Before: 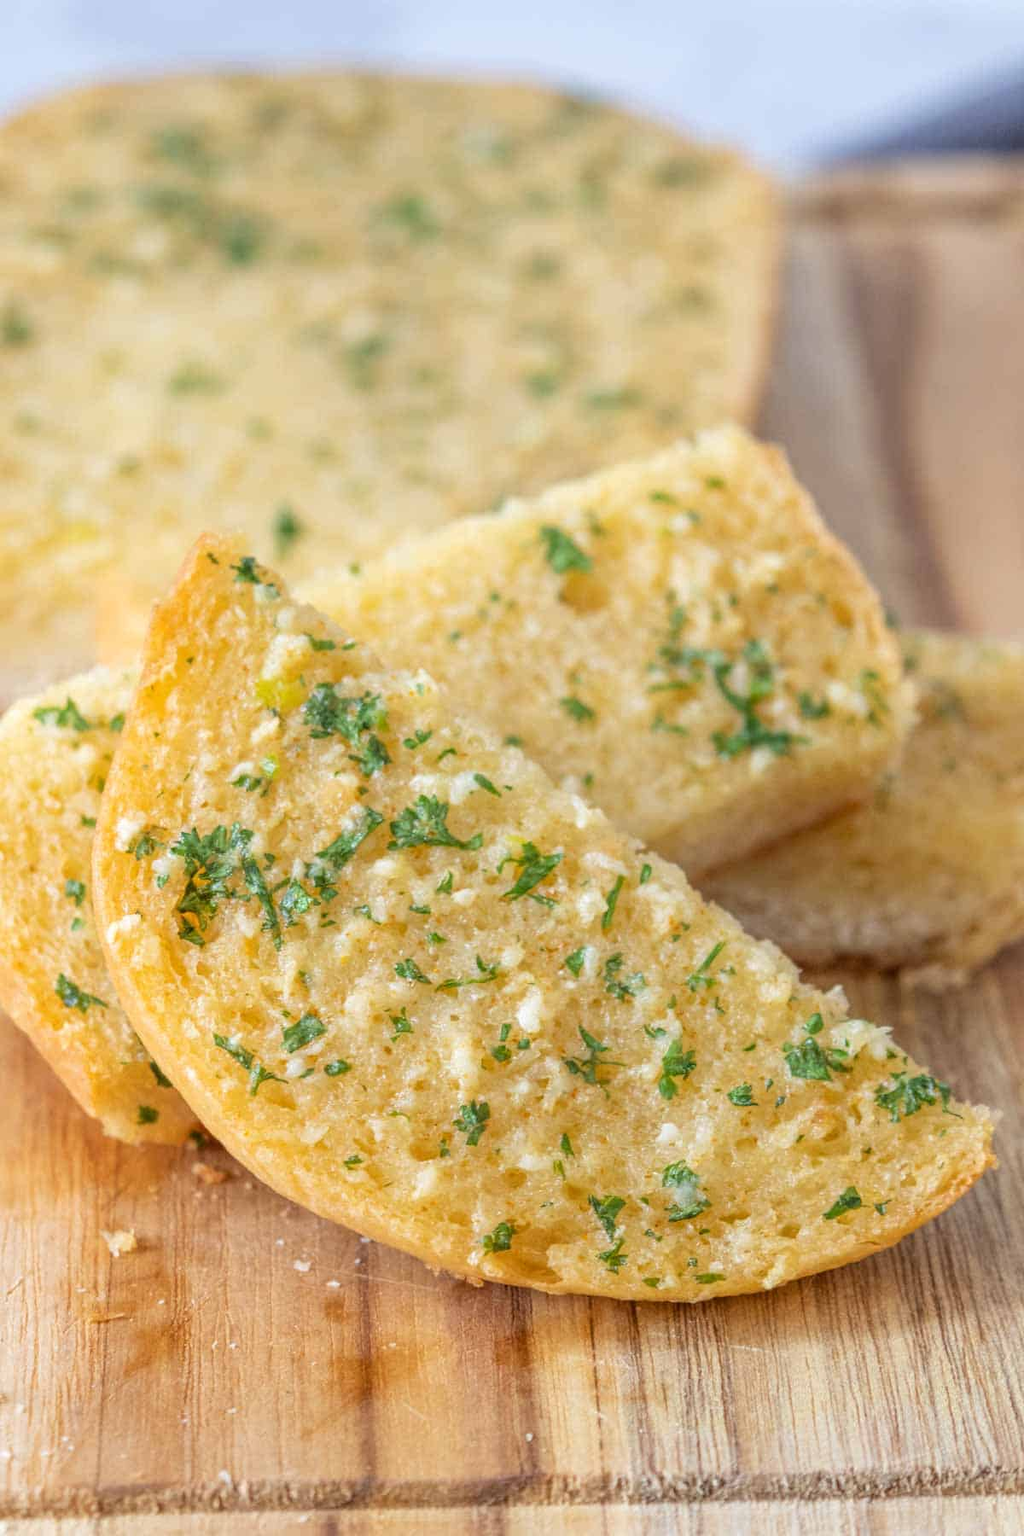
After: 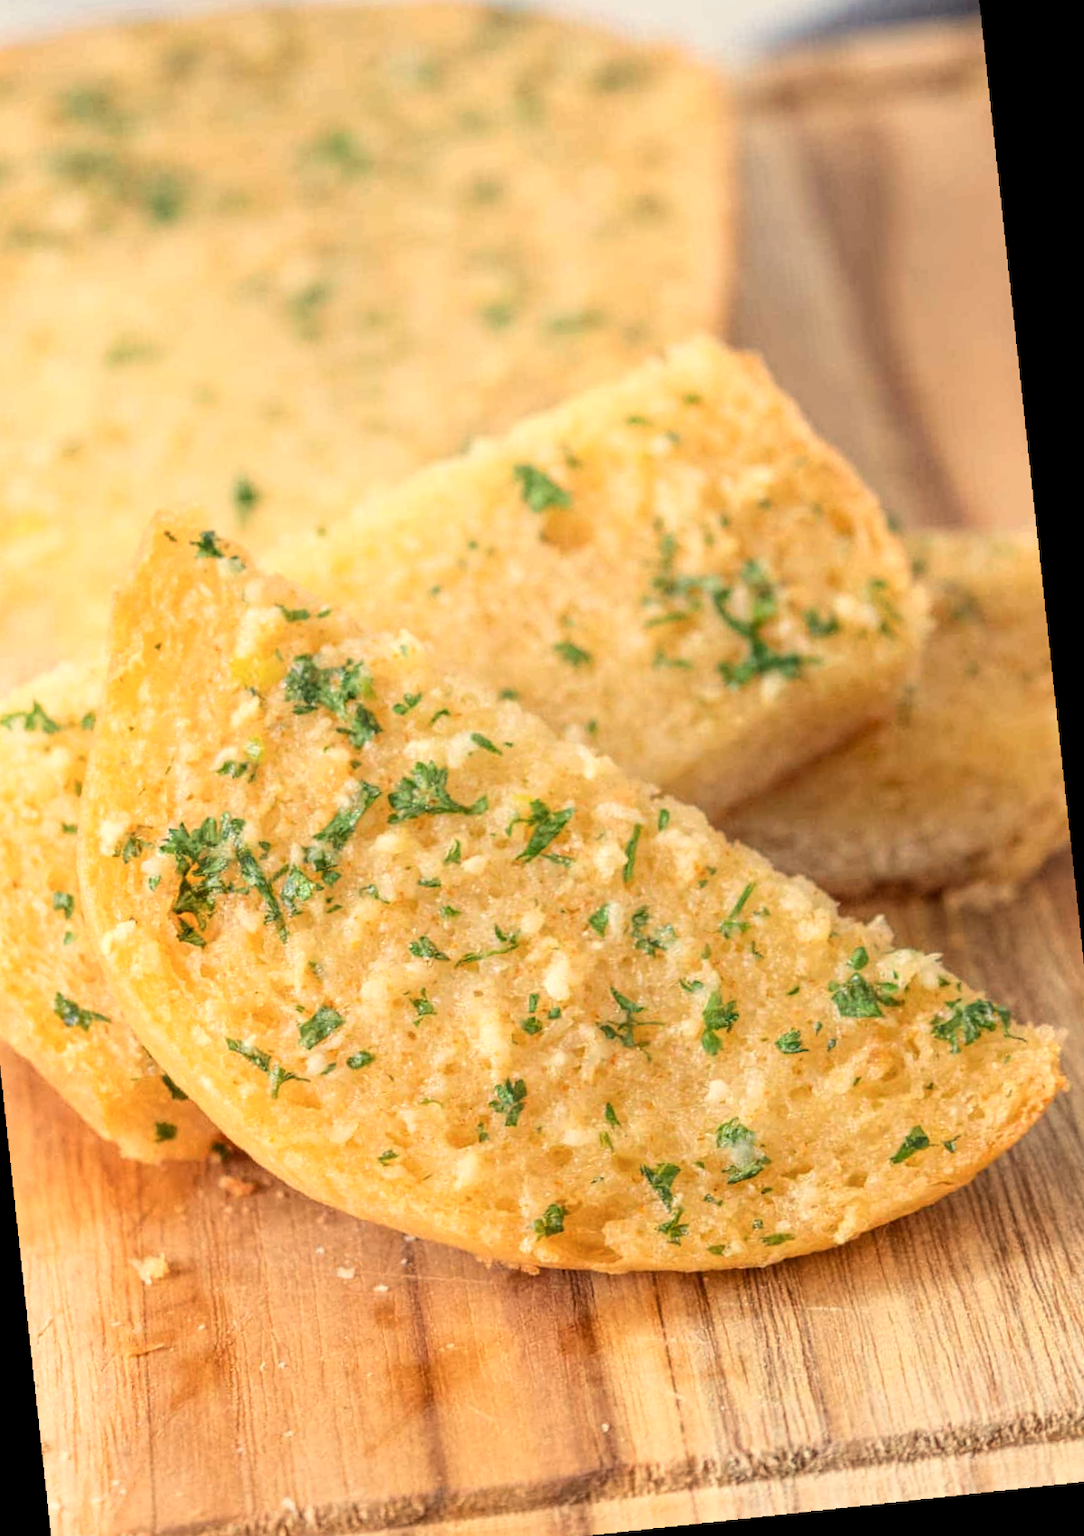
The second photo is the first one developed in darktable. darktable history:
crop and rotate: angle 1.96°, left 5.673%, top 5.673%
shadows and highlights: shadows 0, highlights 40
rotate and perspective: rotation -4.25°, automatic cropping off
white balance: red 1.123, blue 0.83
